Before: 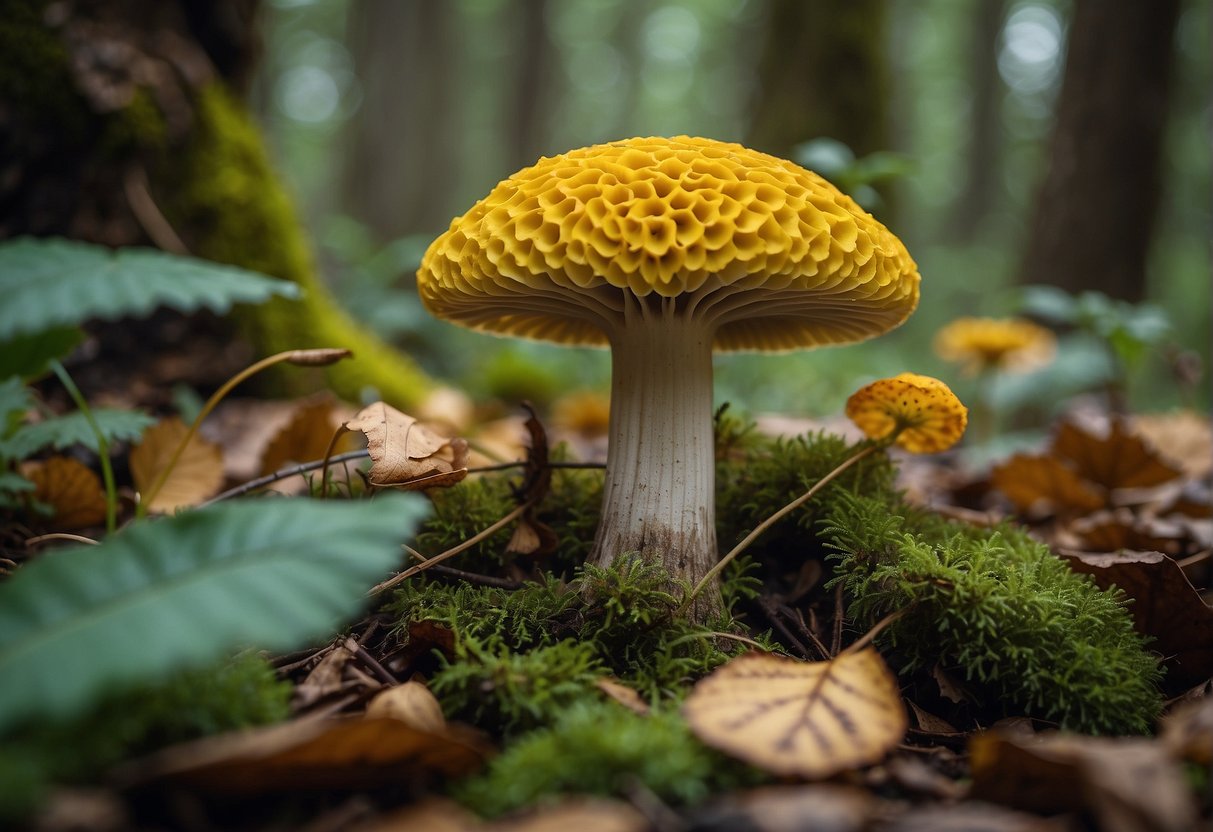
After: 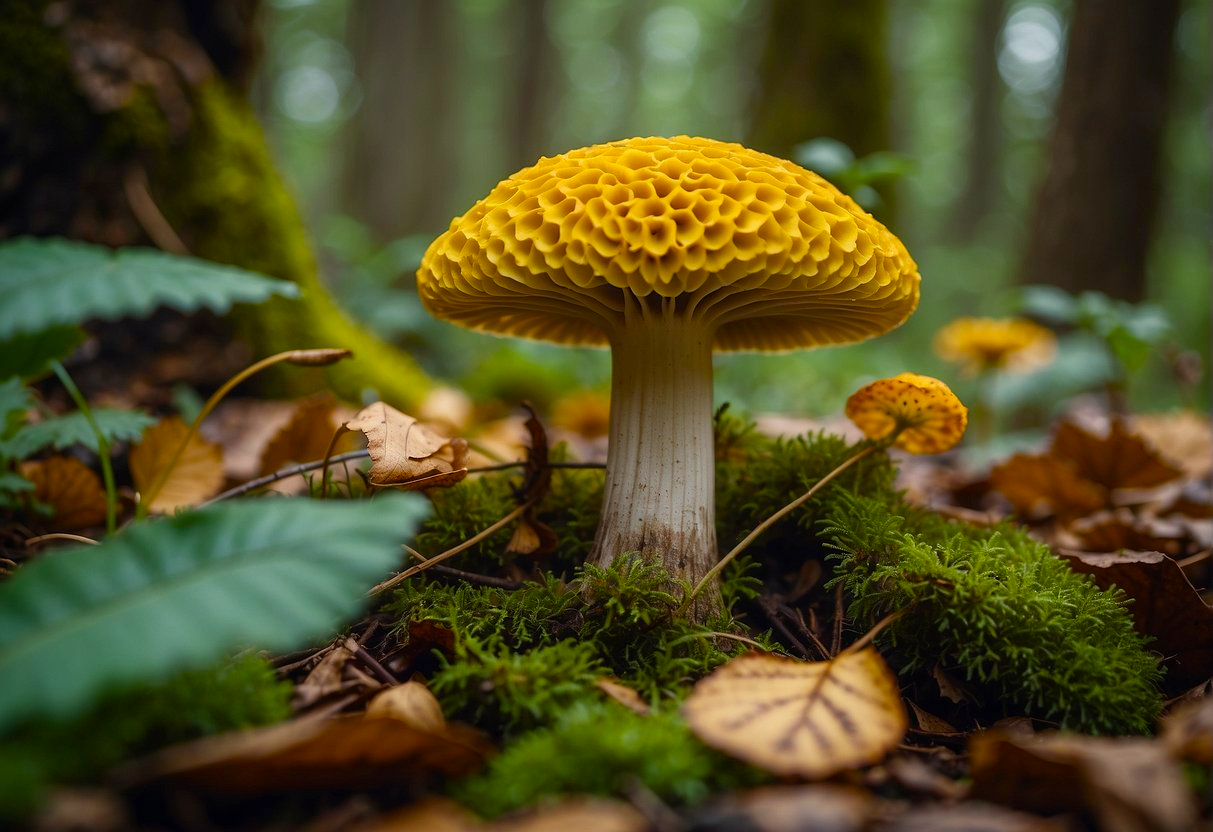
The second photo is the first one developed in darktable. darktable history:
color correction: highlights a* 0.816, highlights b* 2.78, saturation 1.1
color balance rgb: perceptual saturation grading › global saturation 20%, perceptual saturation grading › highlights -25%, perceptual saturation grading › shadows 25%
